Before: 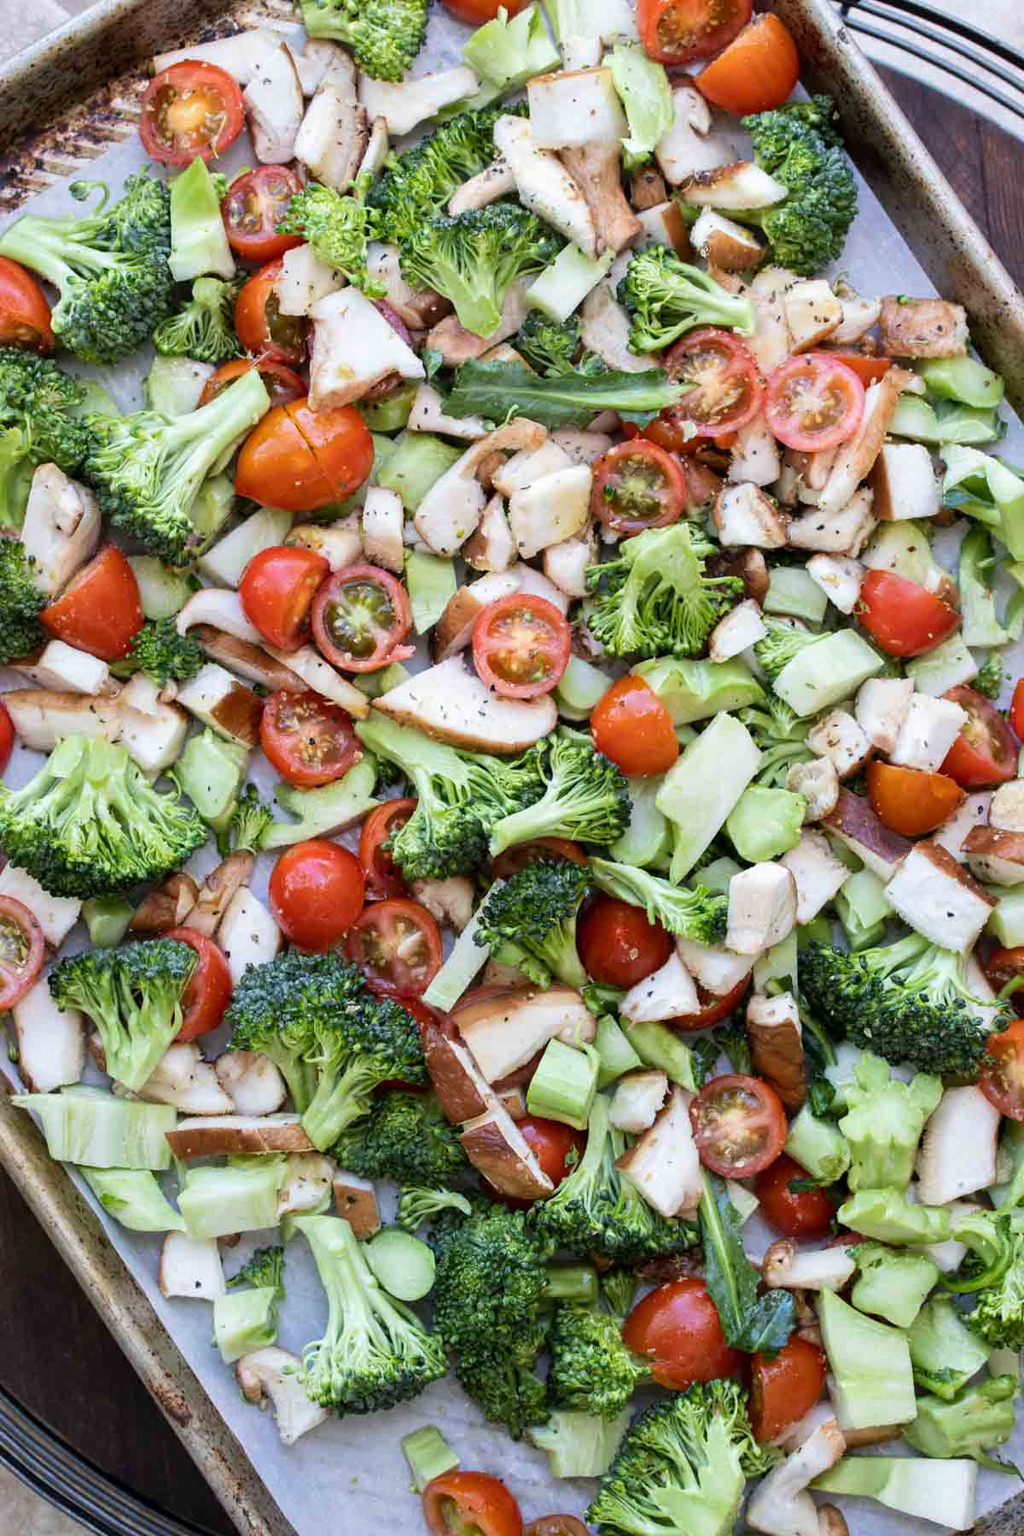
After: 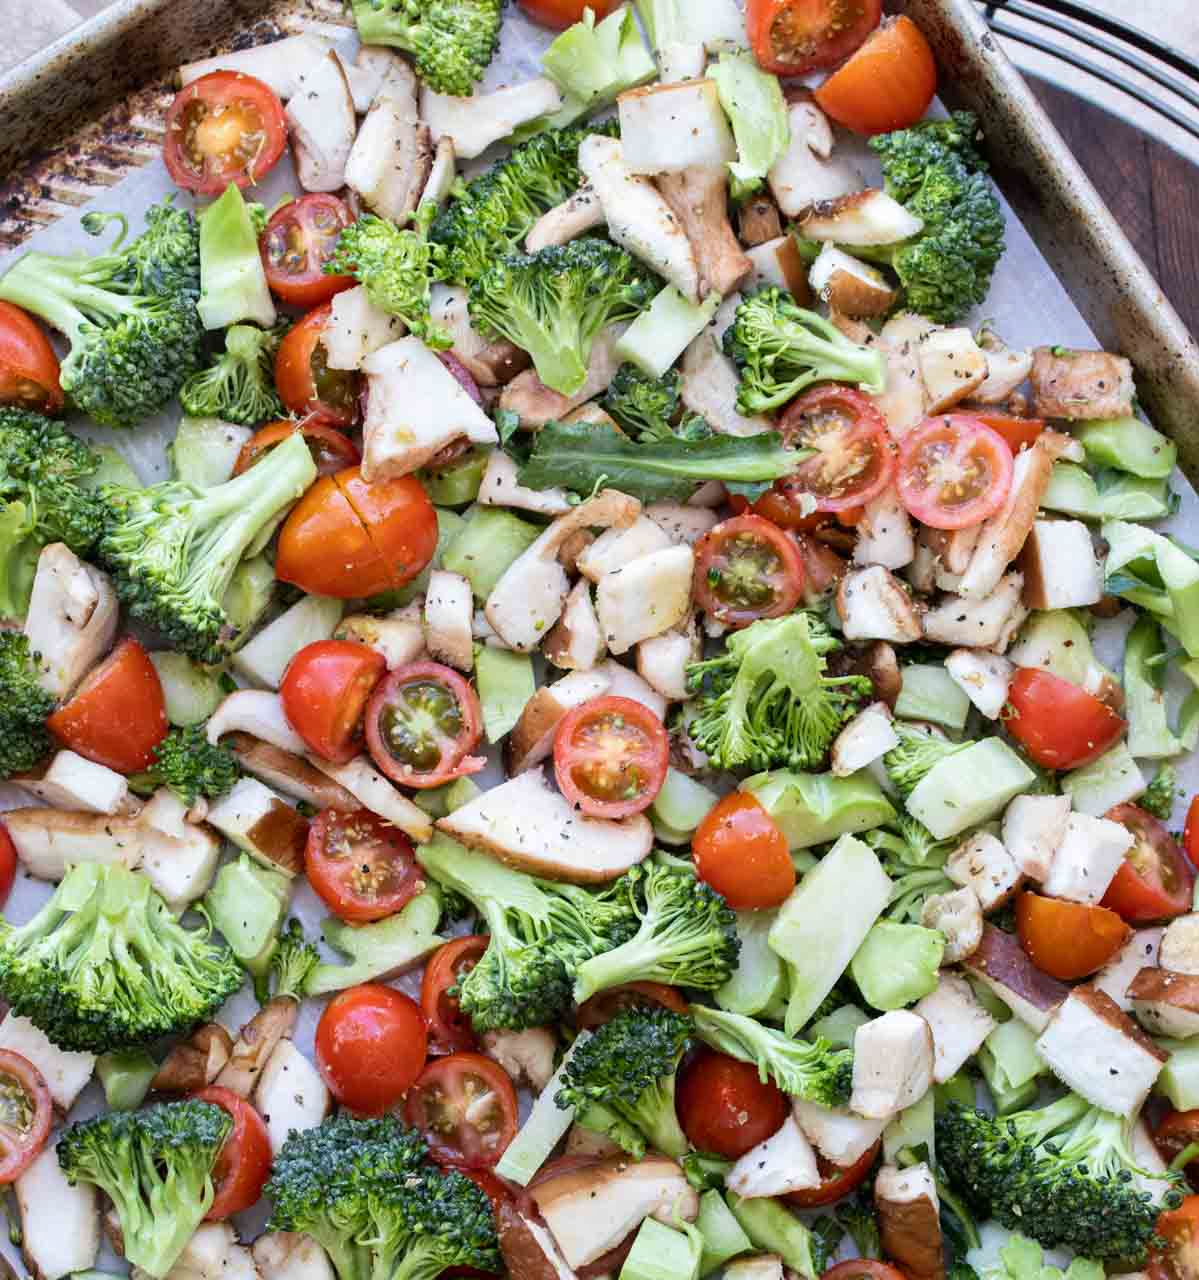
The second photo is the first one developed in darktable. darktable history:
exposure: compensate highlight preservation false
crop: right 0%, bottom 28.883%
tone equalizer: on, module defaults
